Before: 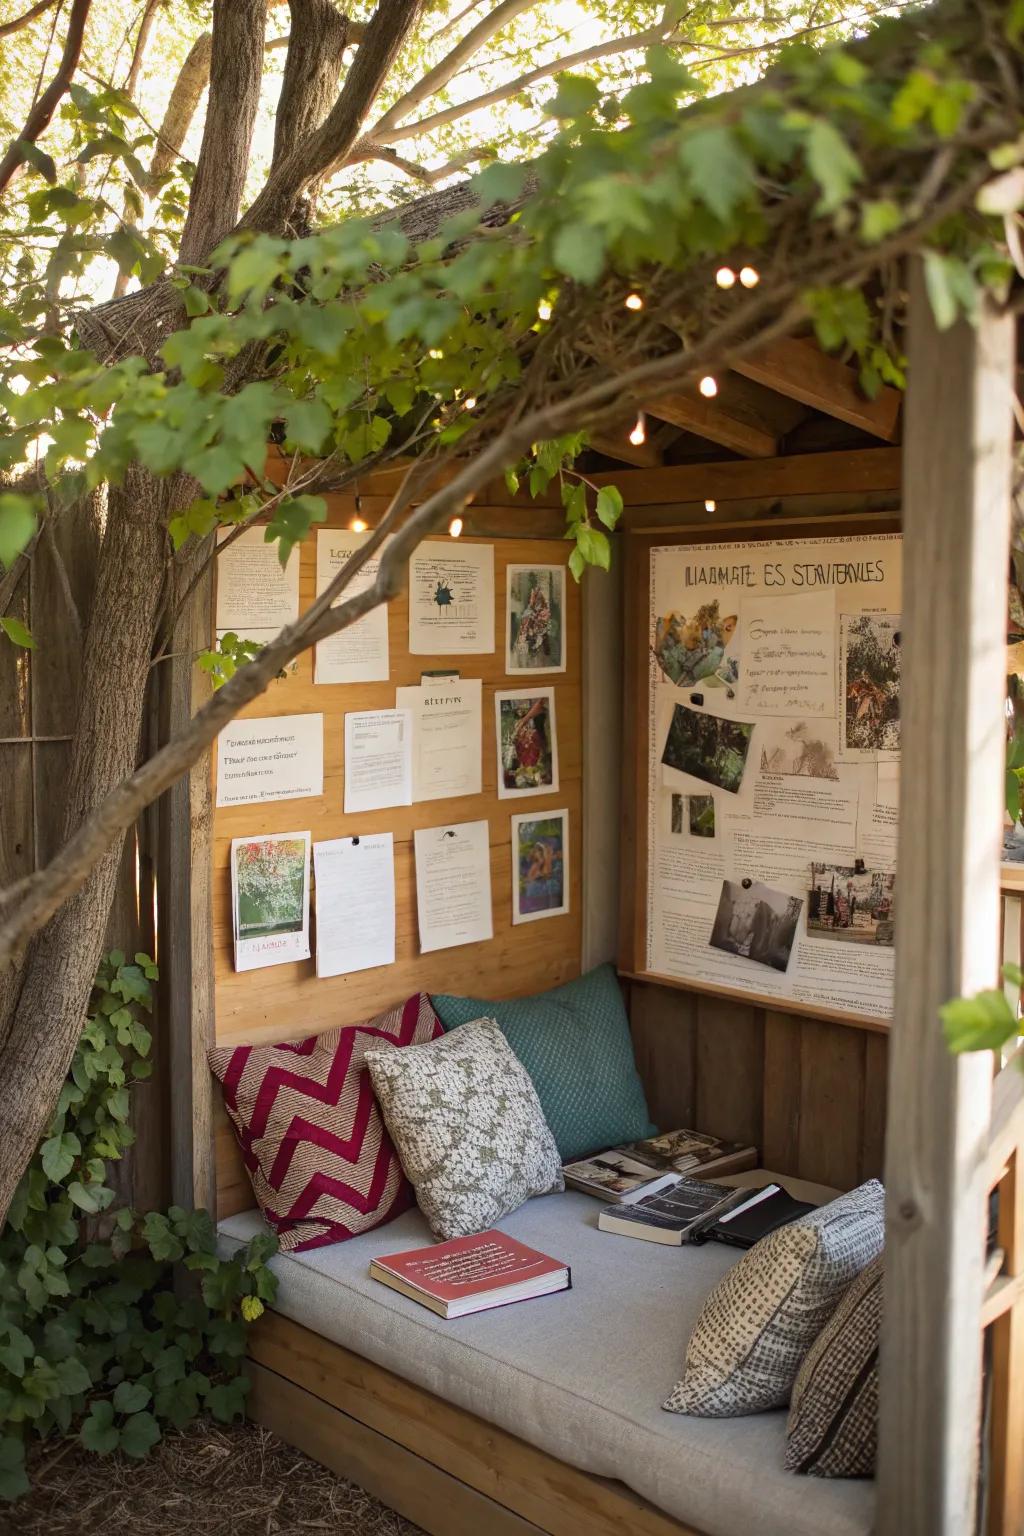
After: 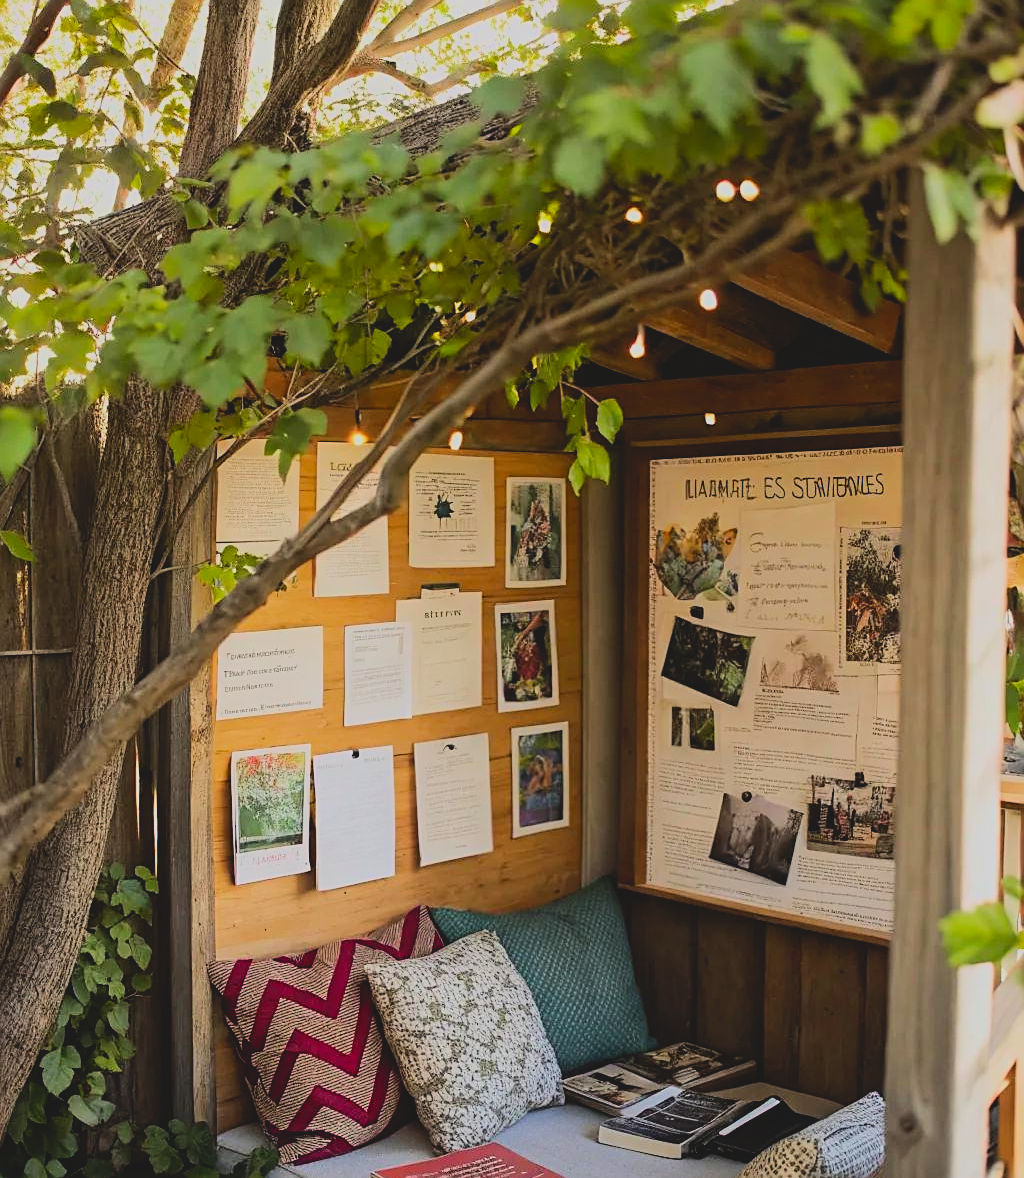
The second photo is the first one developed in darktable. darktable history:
sharpen: on, module defaults
filmic rgb: black relative exposure -7.65 EV, white relative exposure 4.56 EV, hardness 3.61, color science v6 (2022)
contrast brightness saturation: contrast -0.19, saturation 0.19
crop: top 5.667%, bottom 17.637%
tone equalizer: -8 EV -0.75 EV, -7 EV -0.7 EV, -6 EV -0.6 EV, -5 EV -0.4 EV, -3 EV 0.4 EV, -2 EV 0.6 EV, -1 EV 0.7 EV, +0 EV 0.75 EV, edges refinement/feathering 500, mask exposure compensation -1.57 EV, preserve details no
